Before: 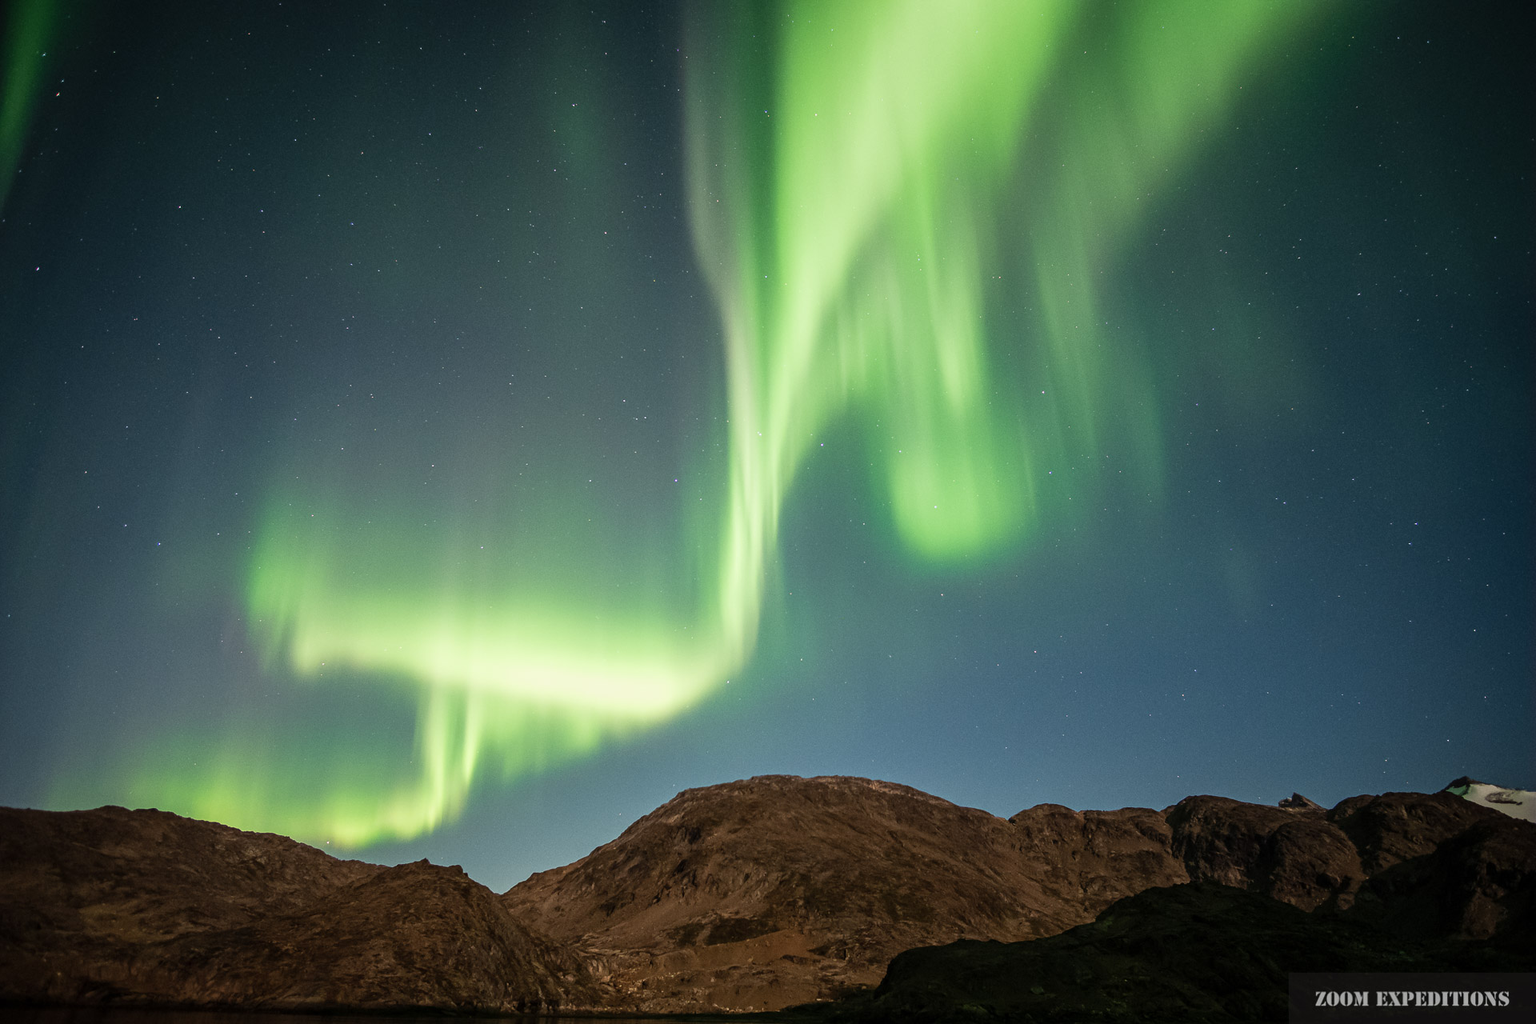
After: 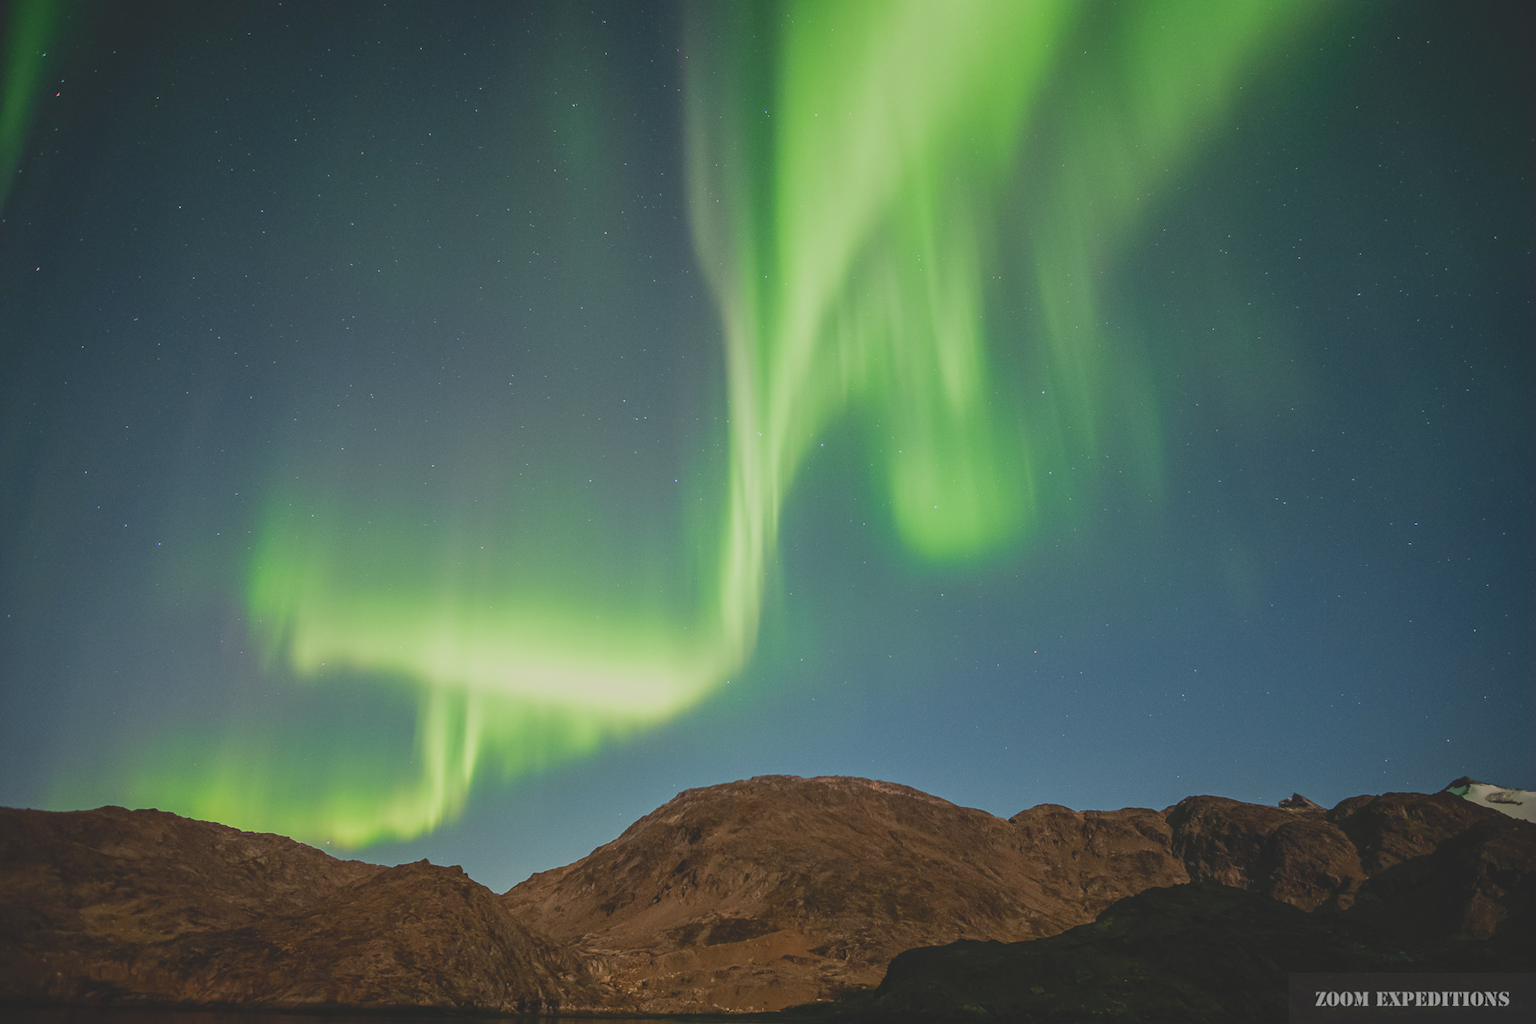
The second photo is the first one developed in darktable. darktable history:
contrast brightness saturation: contrast -0.288
